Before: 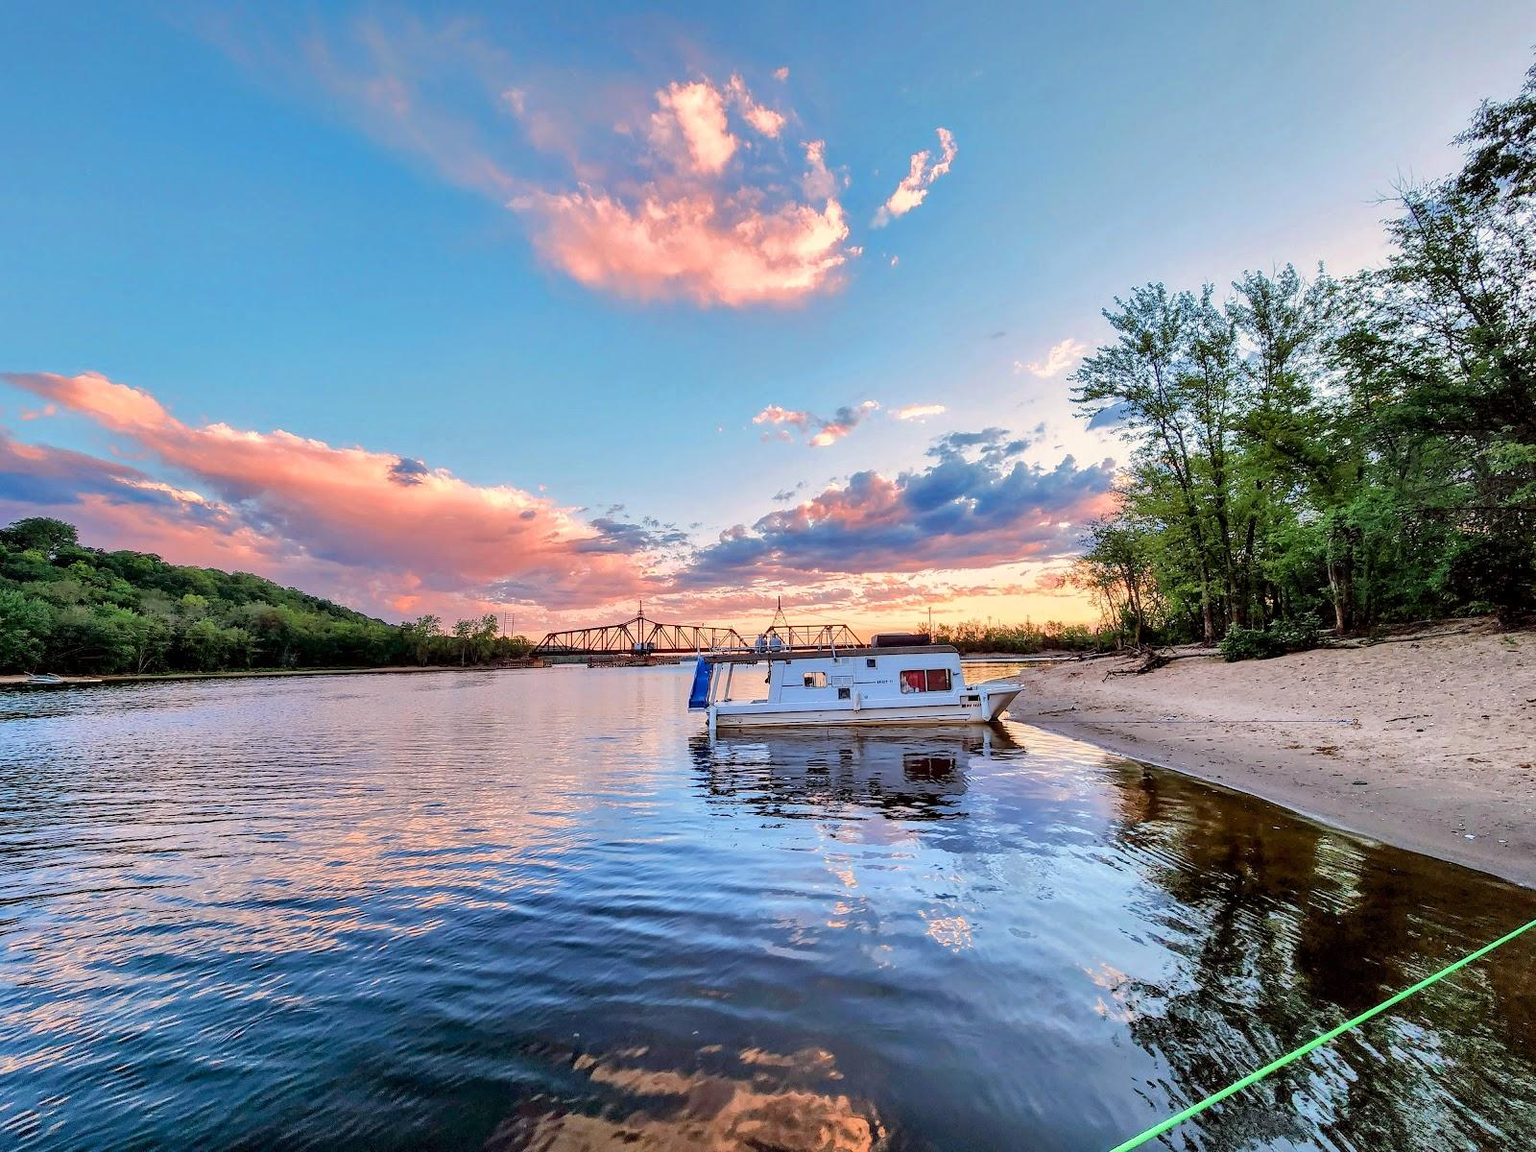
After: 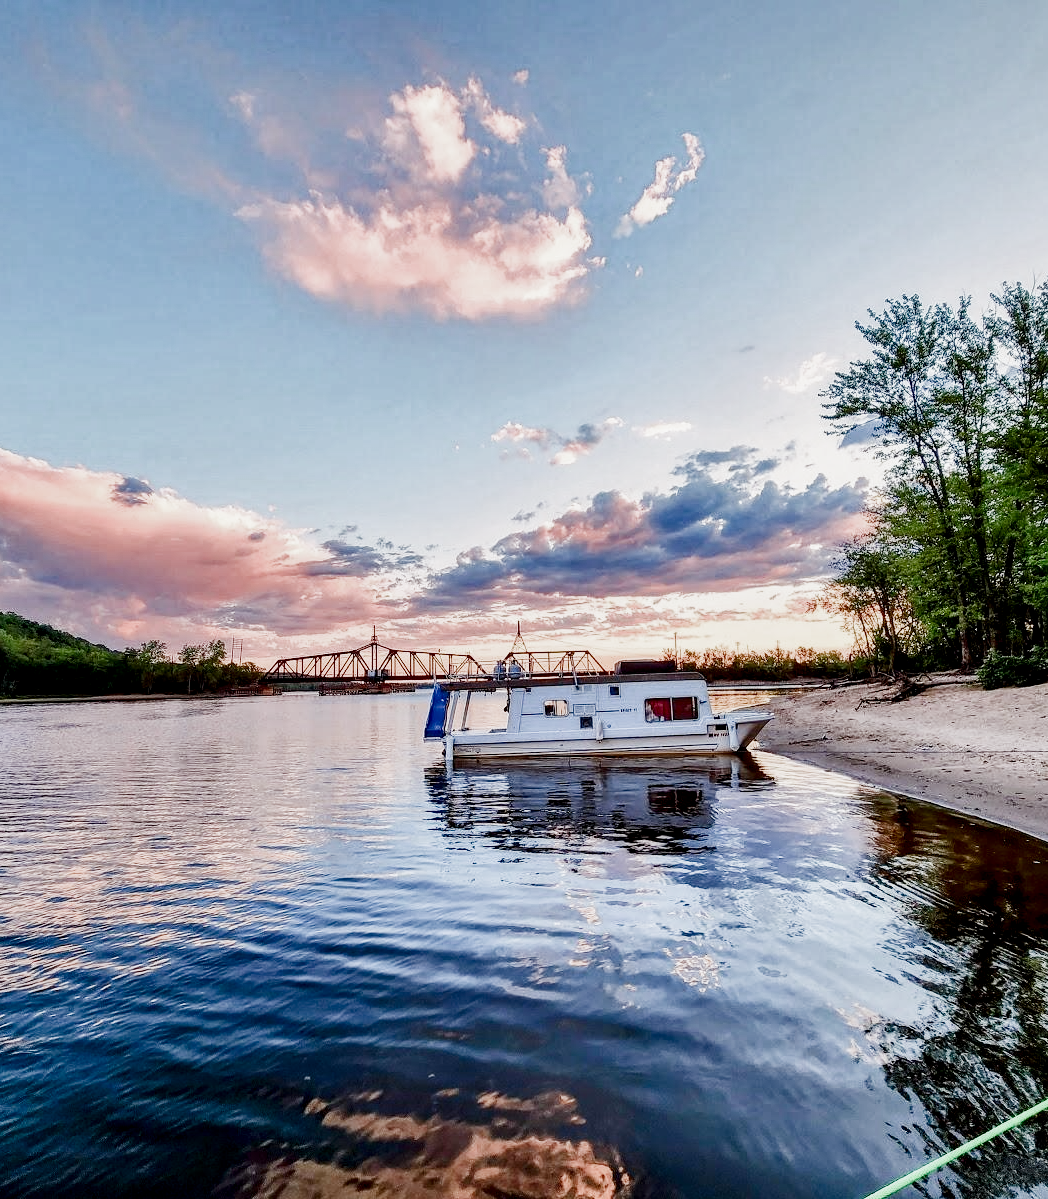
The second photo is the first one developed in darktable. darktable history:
crop and rotate: left 18.435%, right 16.04%
local contrast: highlights 101%, shadows 100%, detail 120%, midtone range 0.2
filmic rgb: black relative exposure -7.65 EV, white relative exposure 4.56 EV, hardness 3.61, preserve chrominance RGB euclidean norm (legacy), color science v4 (2020)
contrast brightness saturation: contrast 0.195, brightness -0.235, saturation 0.112
exposure: black level correction 0, exposure 0.499 EV, compensate highlight preservation false
